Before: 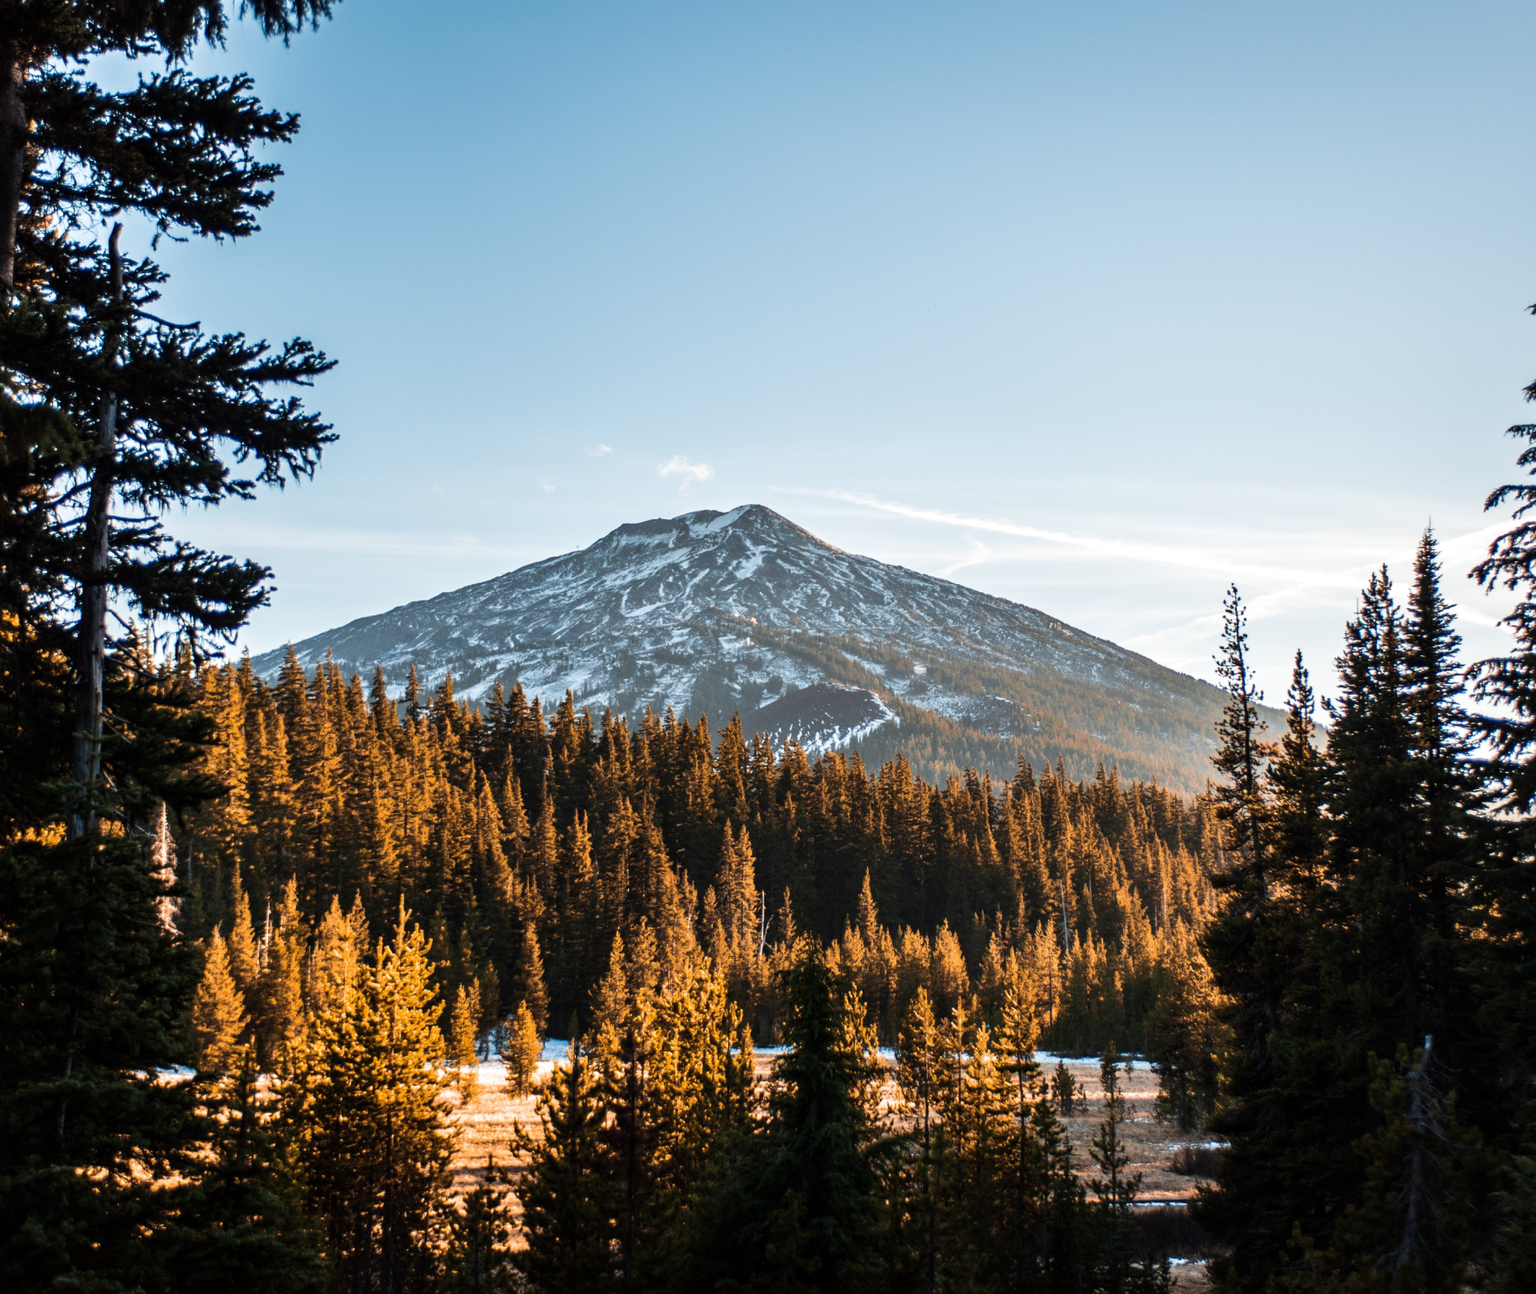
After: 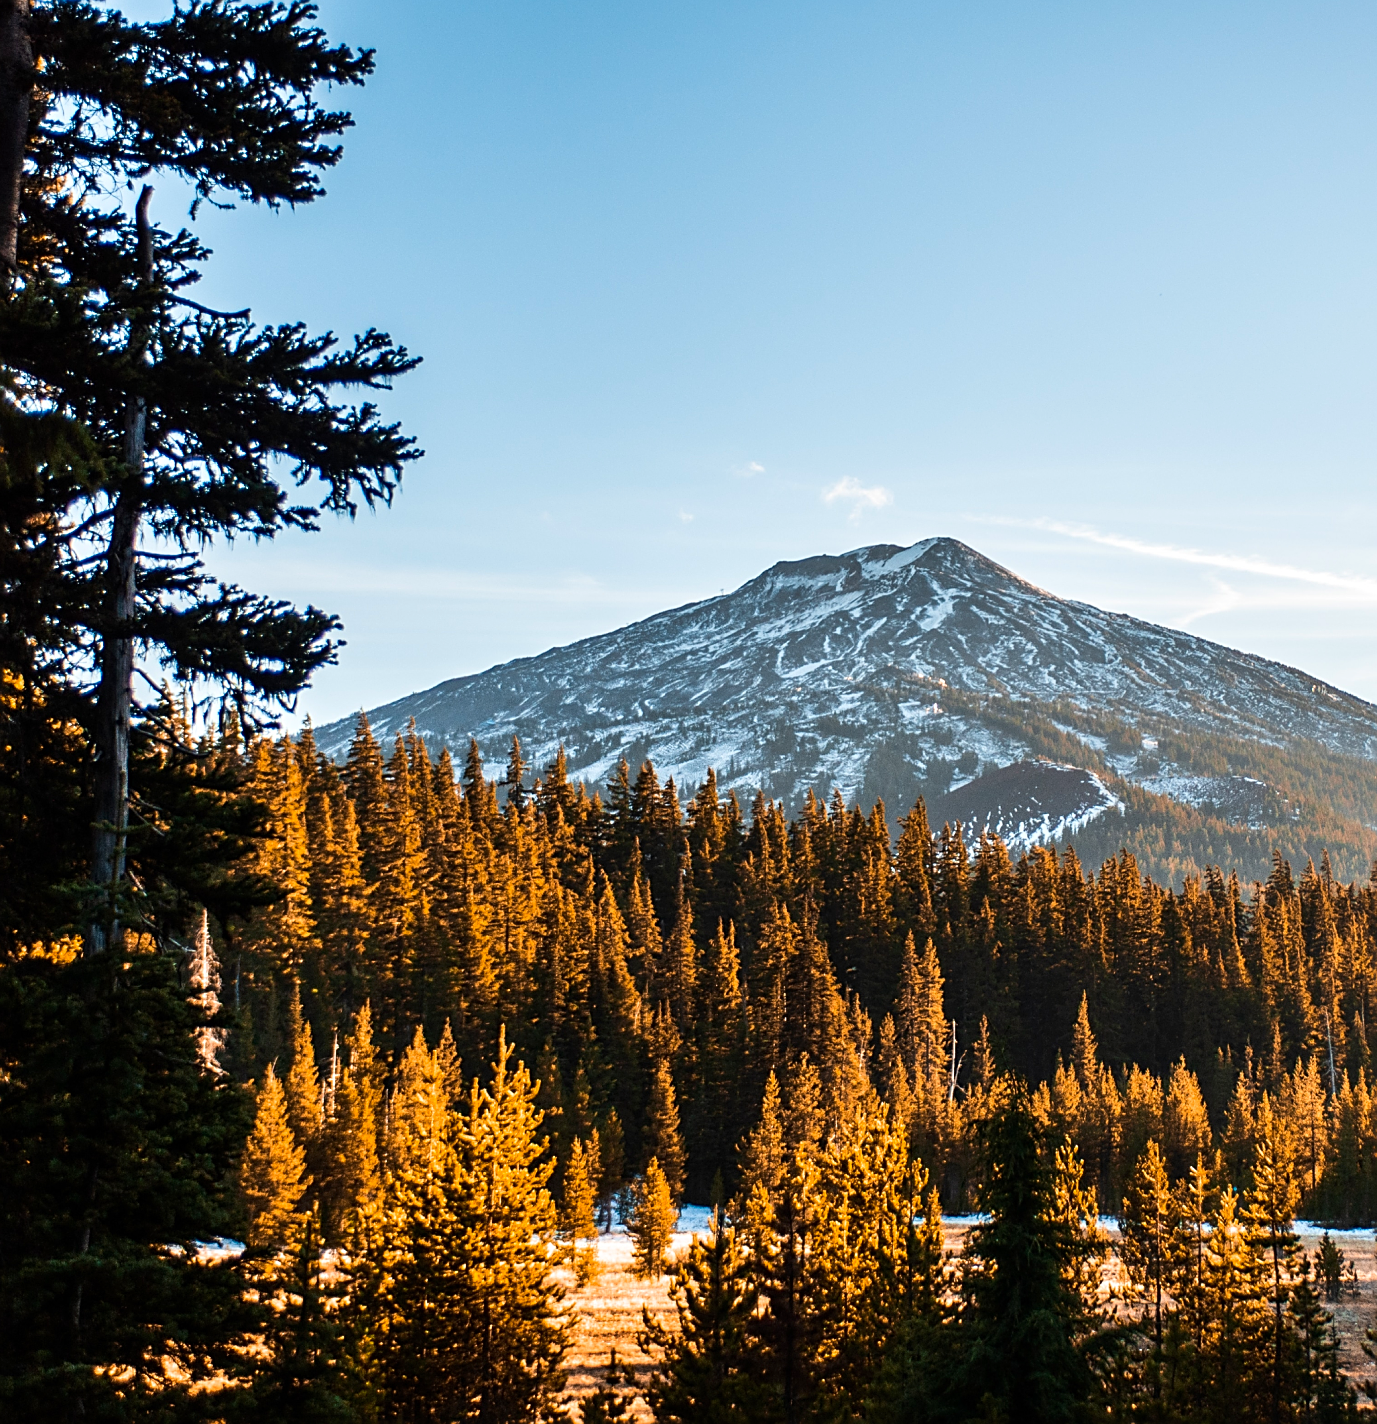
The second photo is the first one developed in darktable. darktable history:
crop: top 5.803%, right 27.864%, bottom 5.804%
sharpen: on, module defaults
contrast brightness saturation: contrast 0.08, saturation 0.2
